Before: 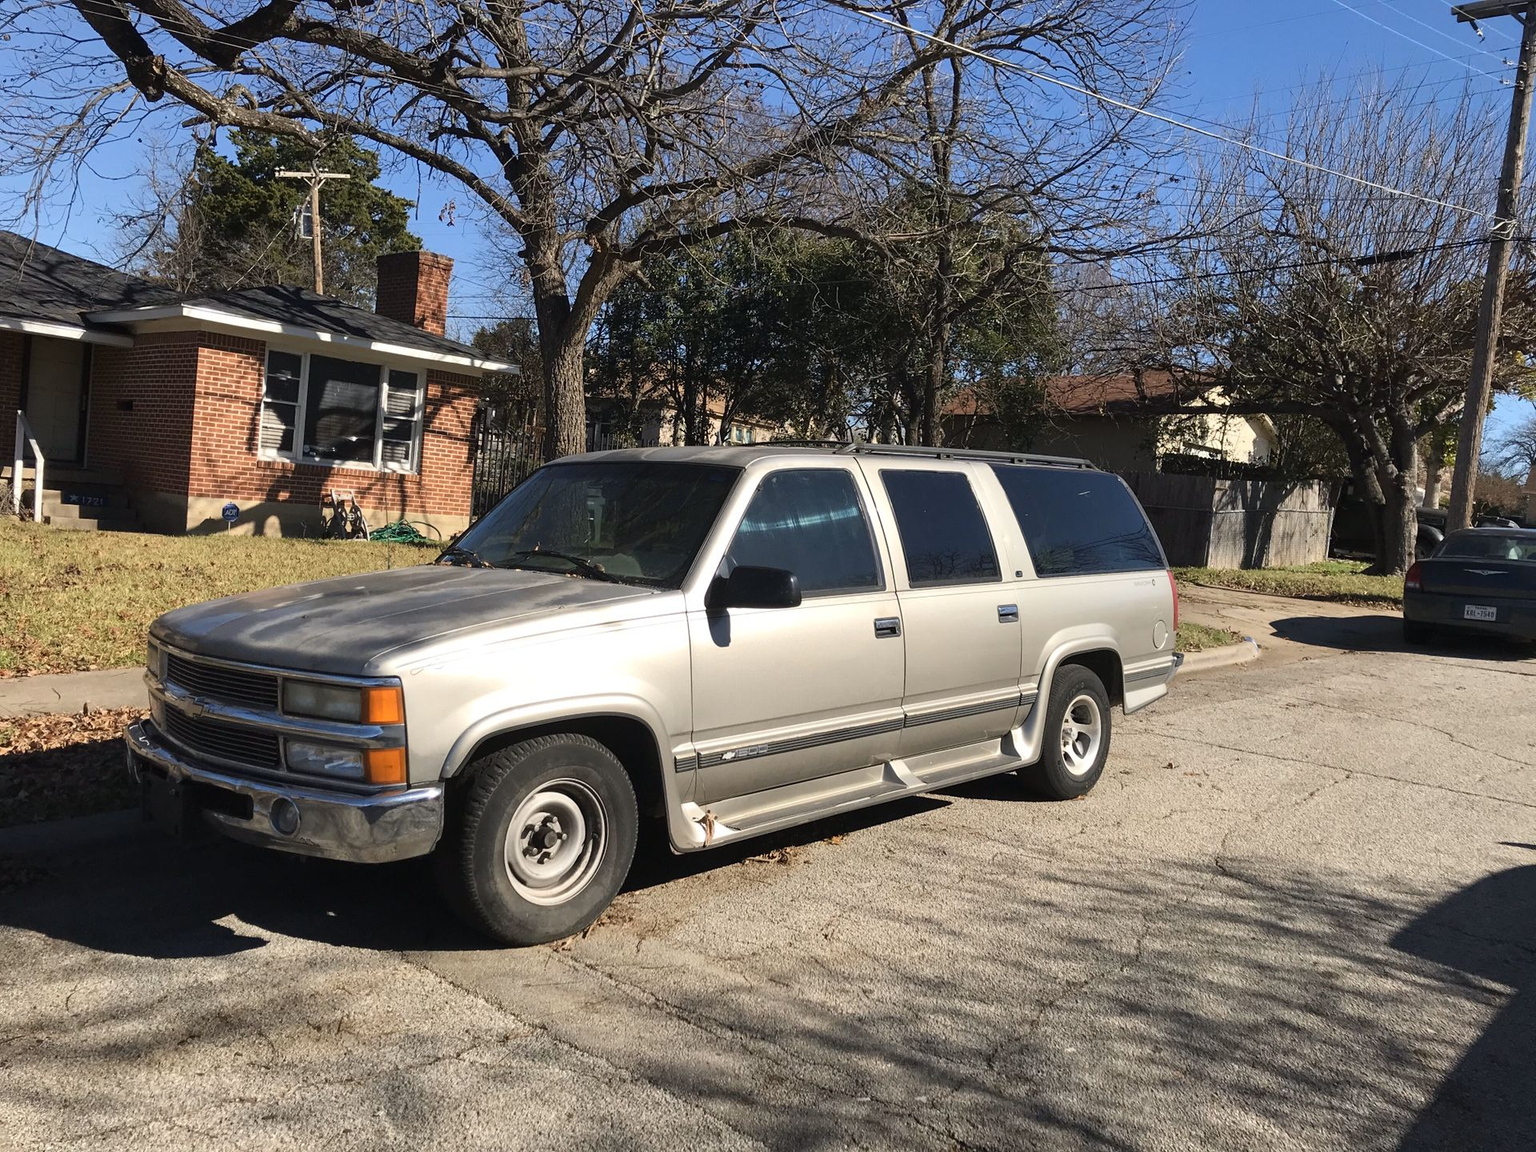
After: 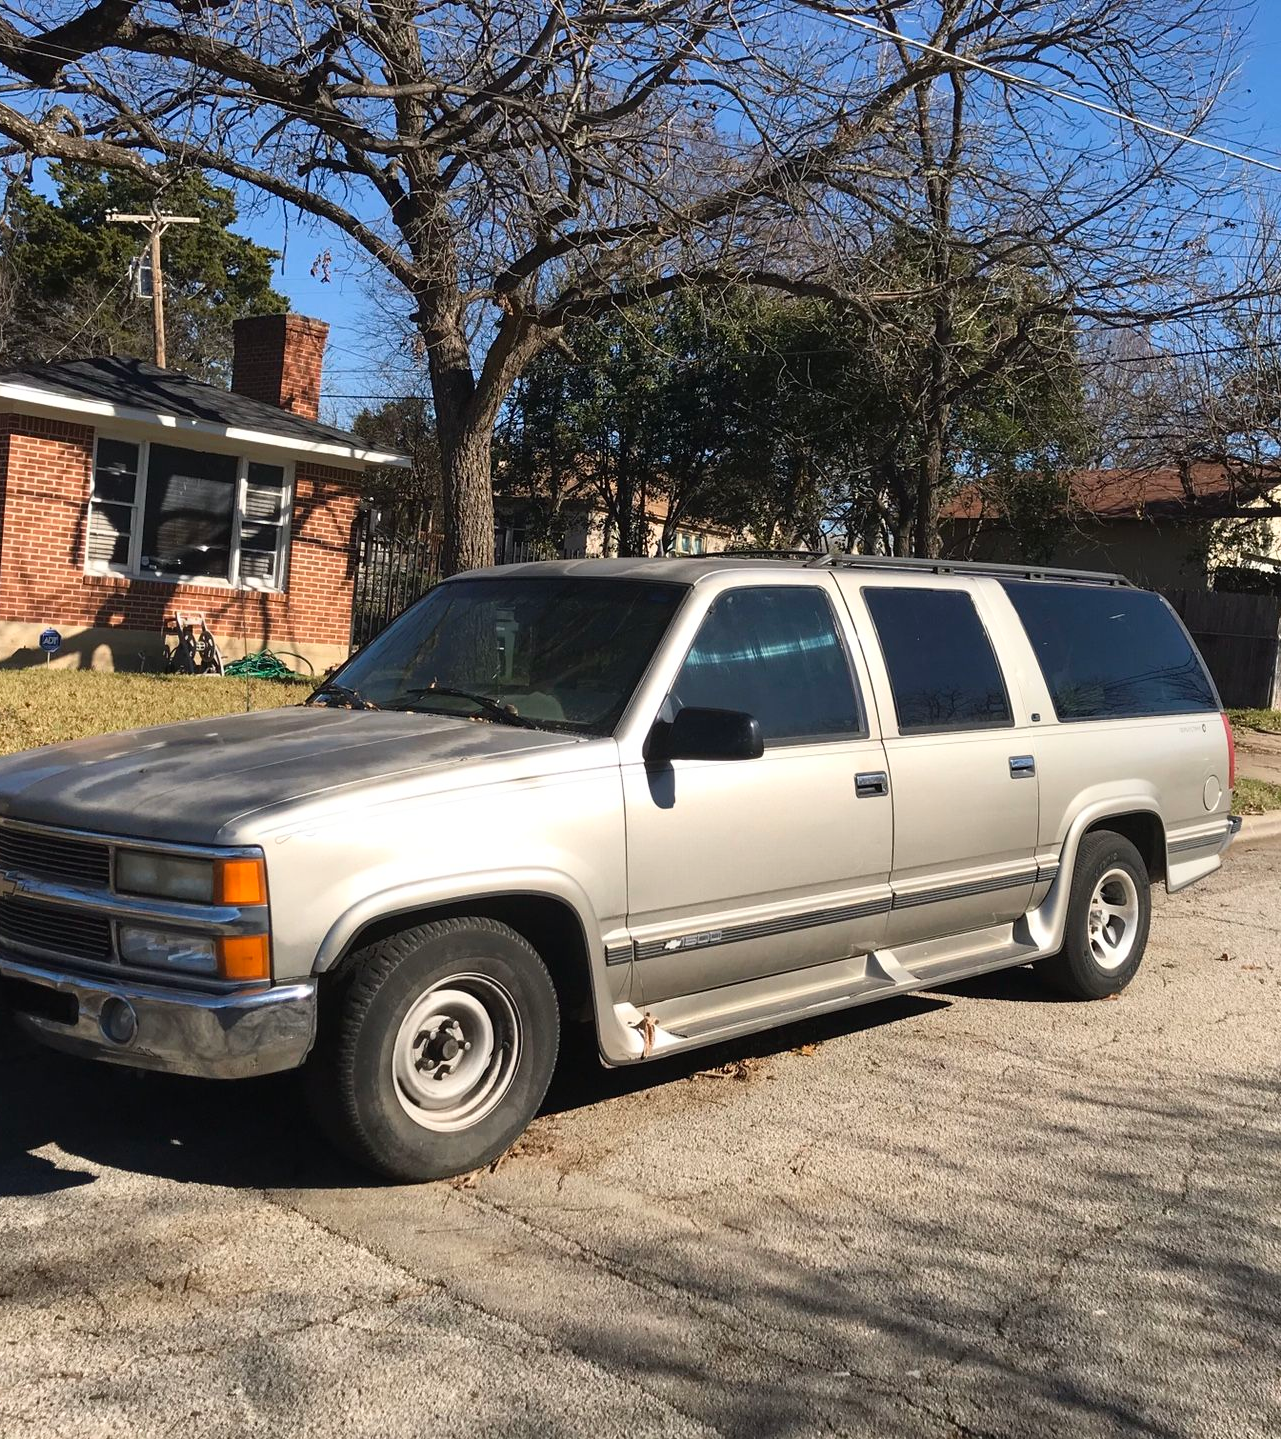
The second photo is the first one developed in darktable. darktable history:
crop and rotate: left 12.411%, right 20.836%
shadows and highlights: shadows 1.4, highlights 40.5
